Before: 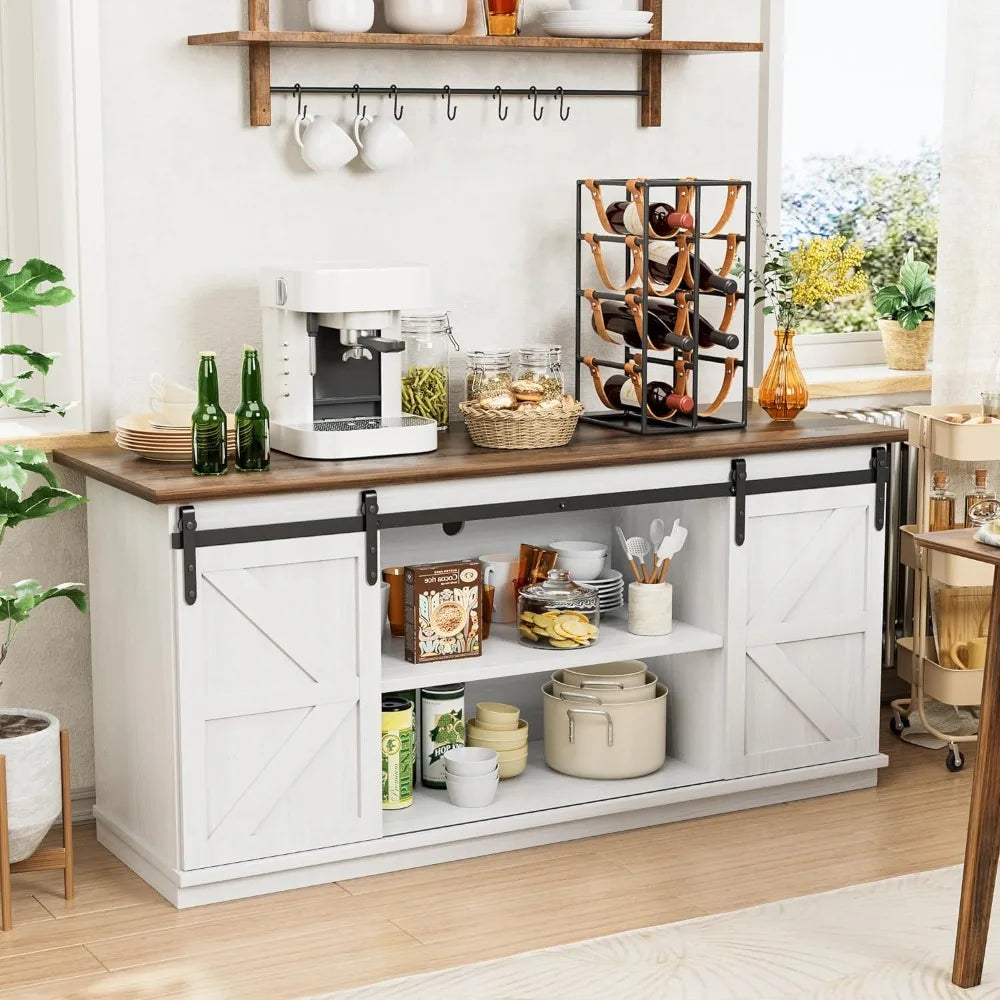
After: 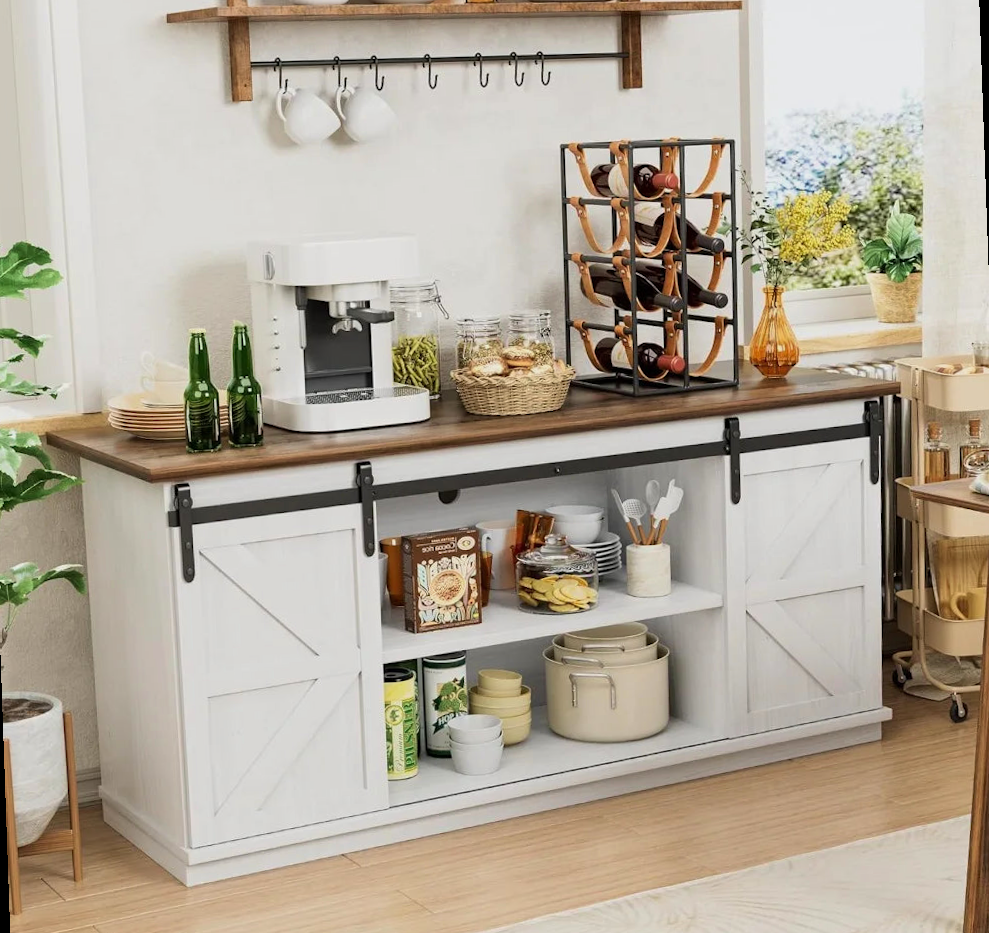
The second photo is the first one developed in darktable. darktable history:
rotate and perspective: rotation -2°, crop left 0.022, crop right 0.978, crop top 0.049, crop bottom 0.951
exposure: exposure -0.242 EV, compensate highlight preservation false
velvia: strength 15%
